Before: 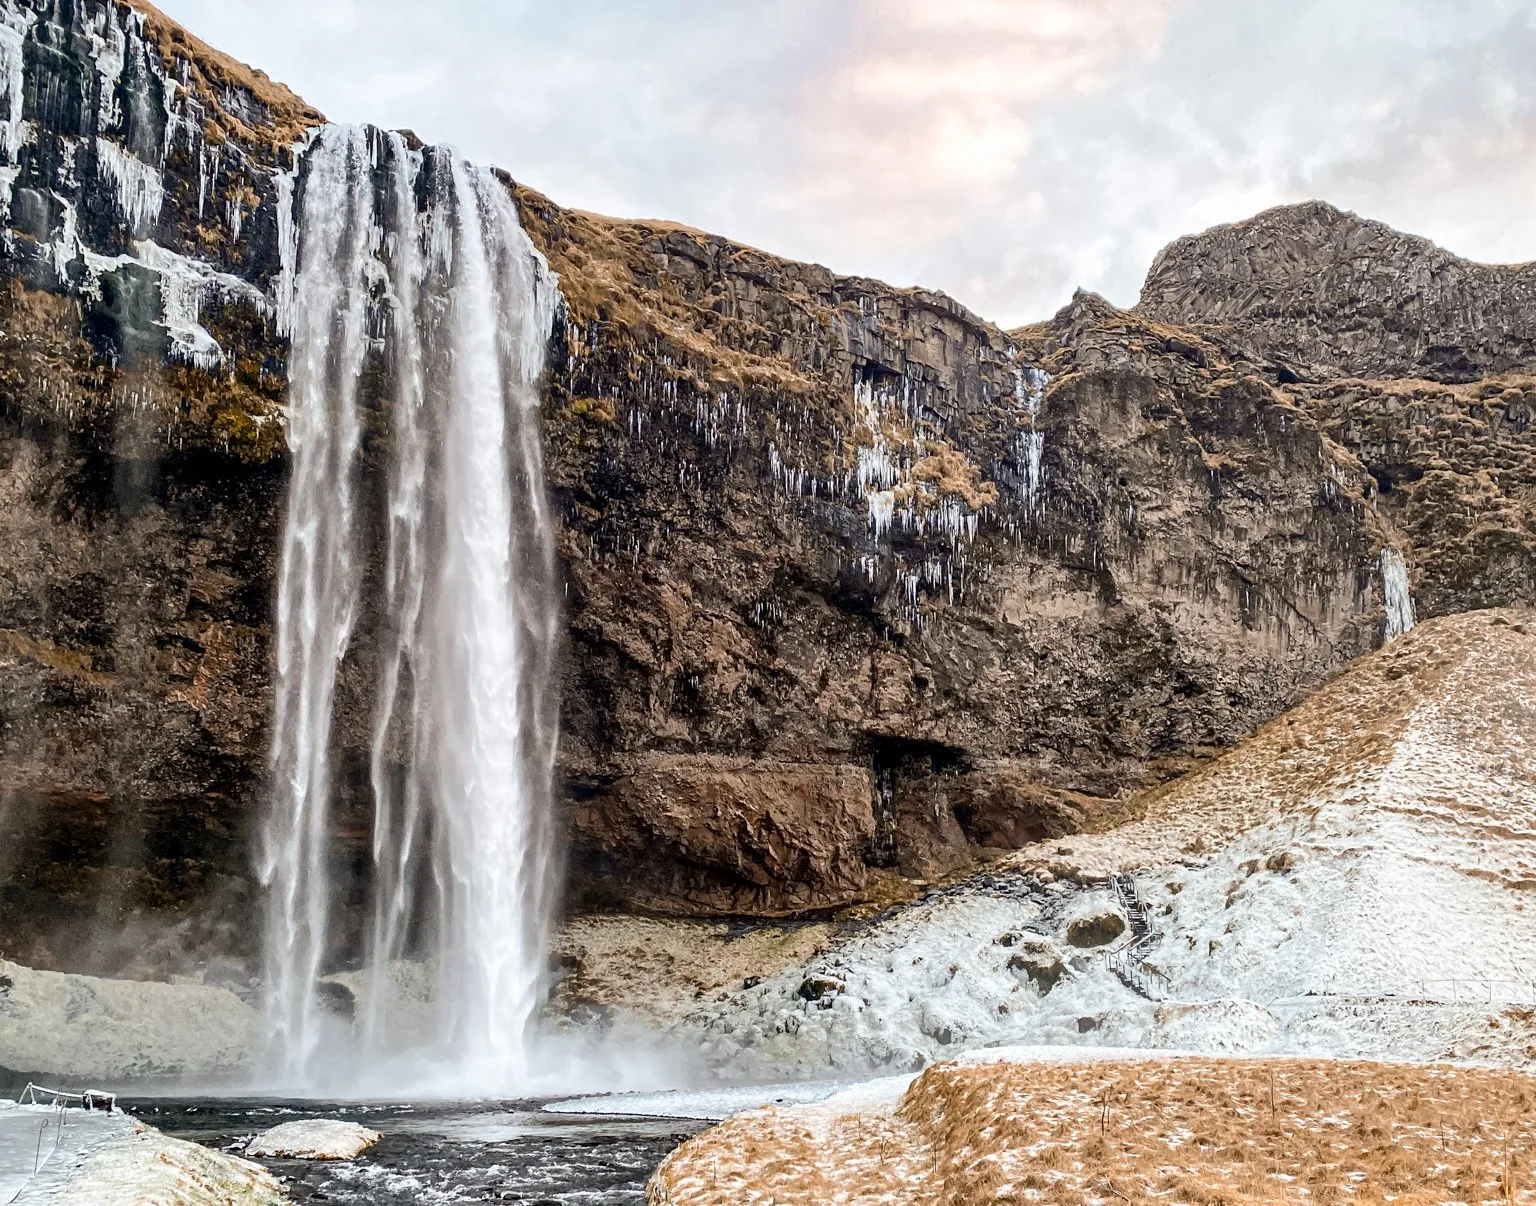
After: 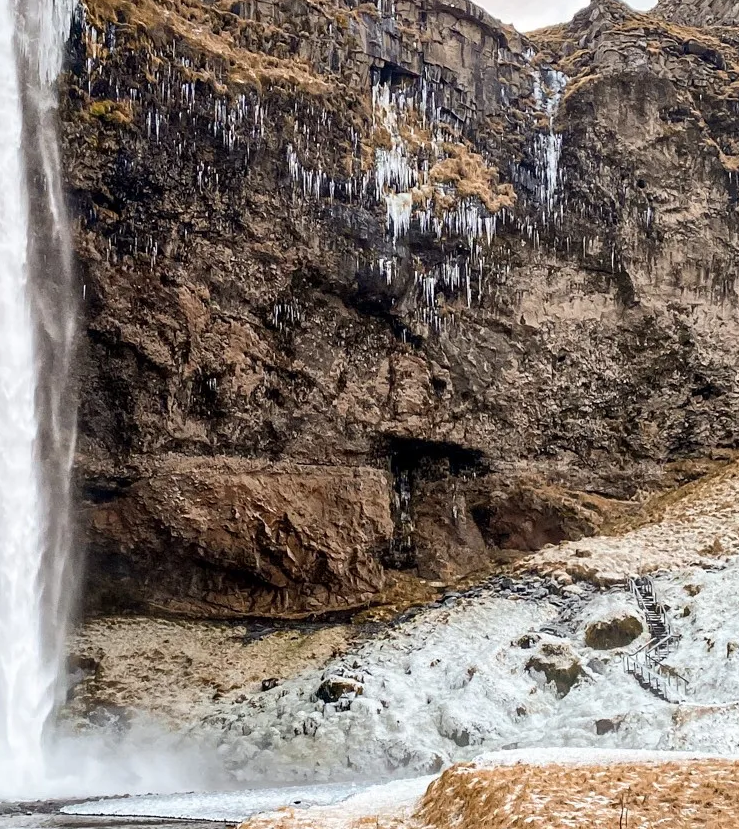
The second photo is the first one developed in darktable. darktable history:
crop: left 31.382%, top 24.716%, right 20.468%, bottom 6.463%
